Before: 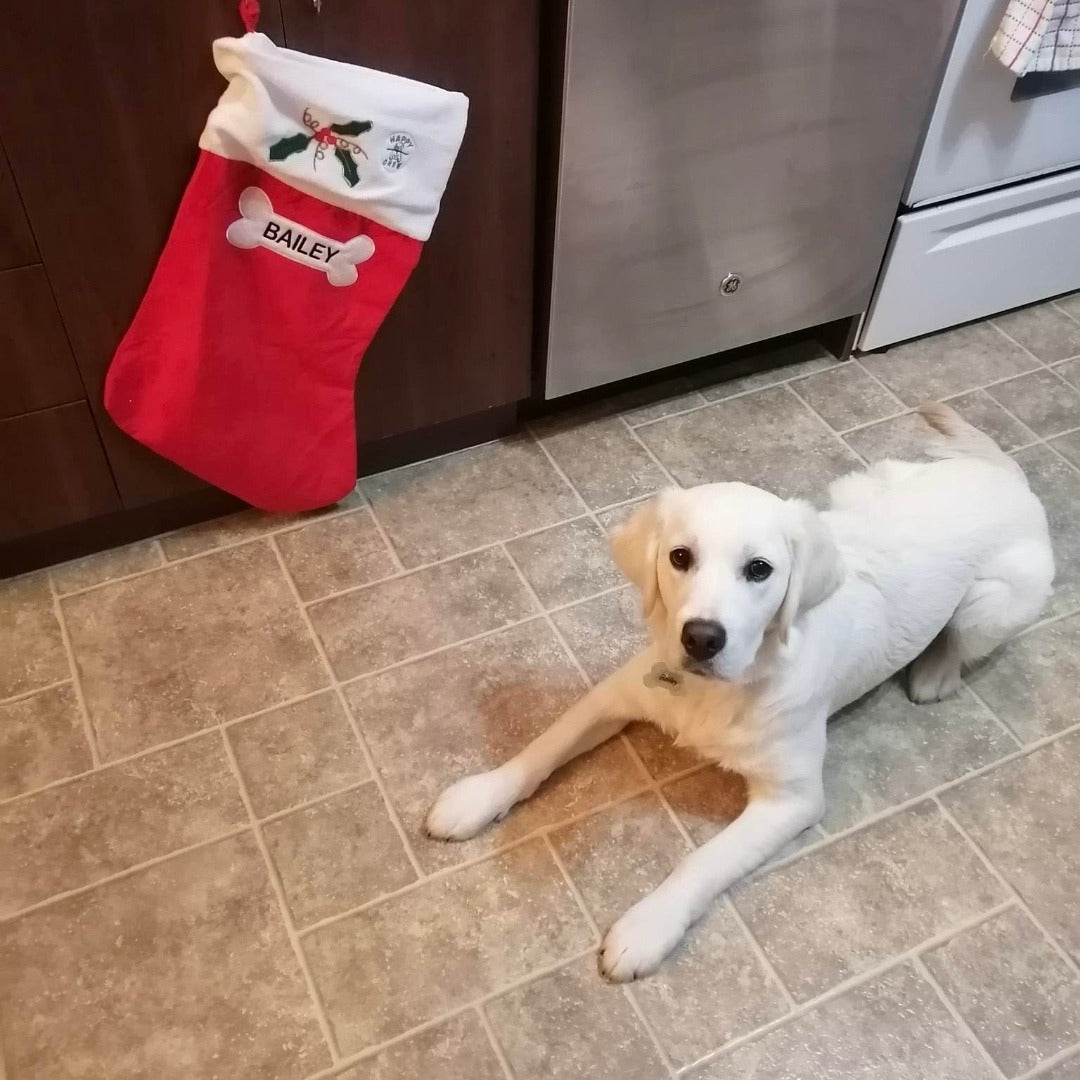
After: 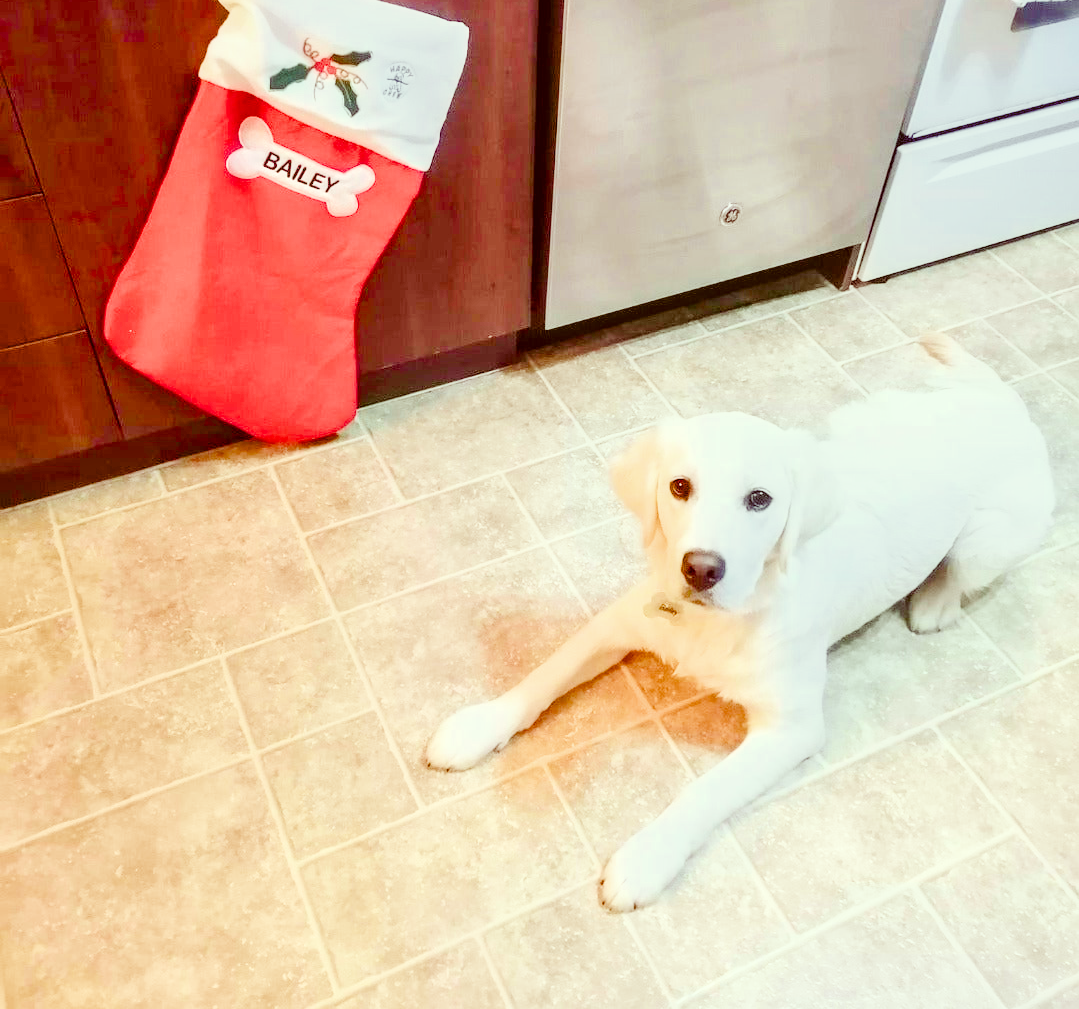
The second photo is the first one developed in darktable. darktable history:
filmic rgb: black relative exposure -7.19 EV, white relative exposure 5.35 EV, hardness 3.02
local contrast: on, module defaults
color calibration: illuminant custom, x 0.368, y 0.373, temperature 4341.35 K
crop and rotate: top 6.504%
exposure: black level correction 0.001, exposure 2.55 EV, compensate exposure bias true, compensate highlight preservation false
color balance rgb: shadows lift › luminance -22.05%, shadows lift › chroma 8.766%, shadows lift › hue 285.95°, perceptual saturation grading › global saturation 27.958%, perceptual saturation grading › highlights -25.559%, perceptual saturation grading › mid-tones 24.861%, perceptual saturation grading › shadows 50.112%, global vibrance 20.334%
color correction: highlights a* -5.25, highlights b* 9.8, shadows a* 9.36, shadows b* 24.63
